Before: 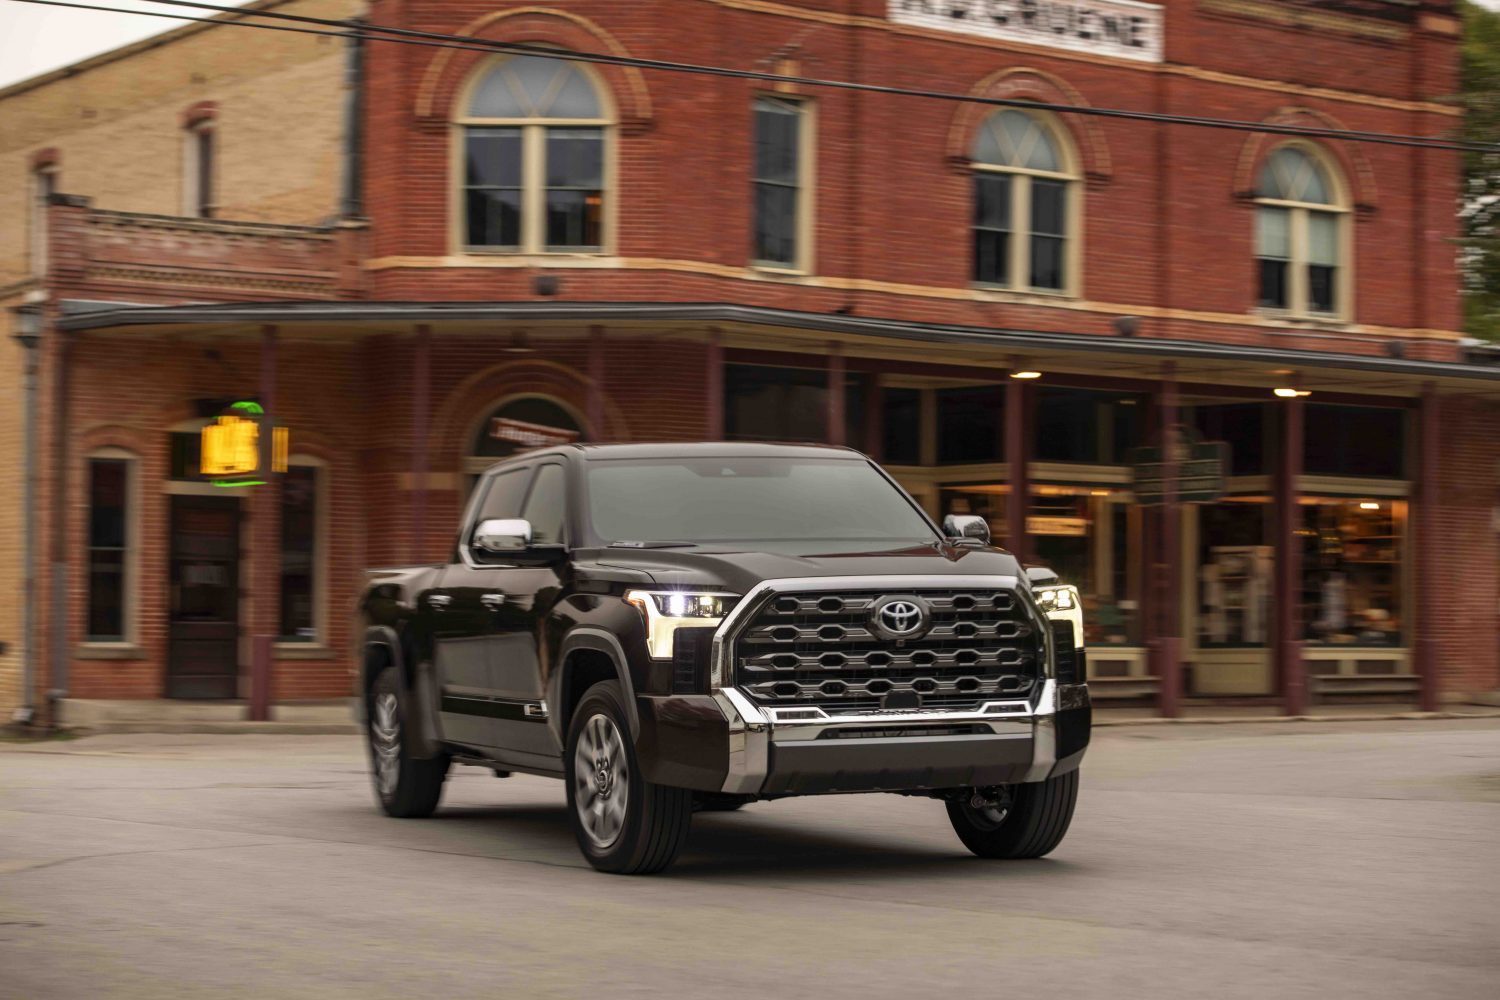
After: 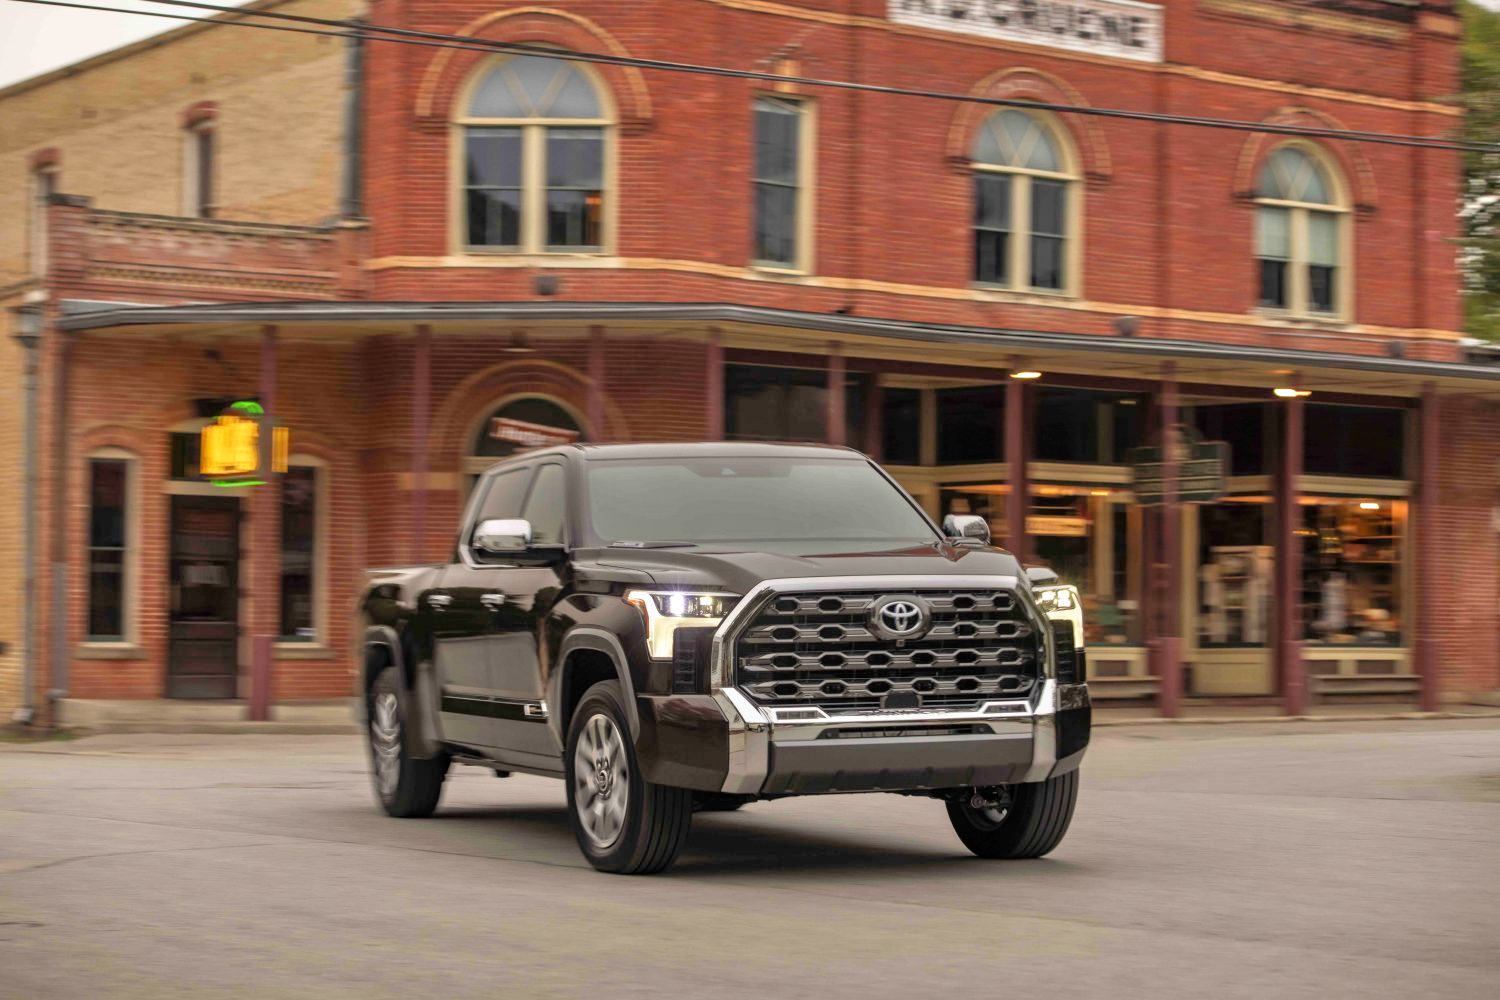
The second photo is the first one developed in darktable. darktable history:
tone equalizer: -7 EV 0.156 EV, -6 EV 0.631 EV, -5 EV 1.17 EV, -4 EV 1.29 EV, -3 EV 1.14 EV, -2 EV 0.6 EV, -1 EV 0.149 EV
